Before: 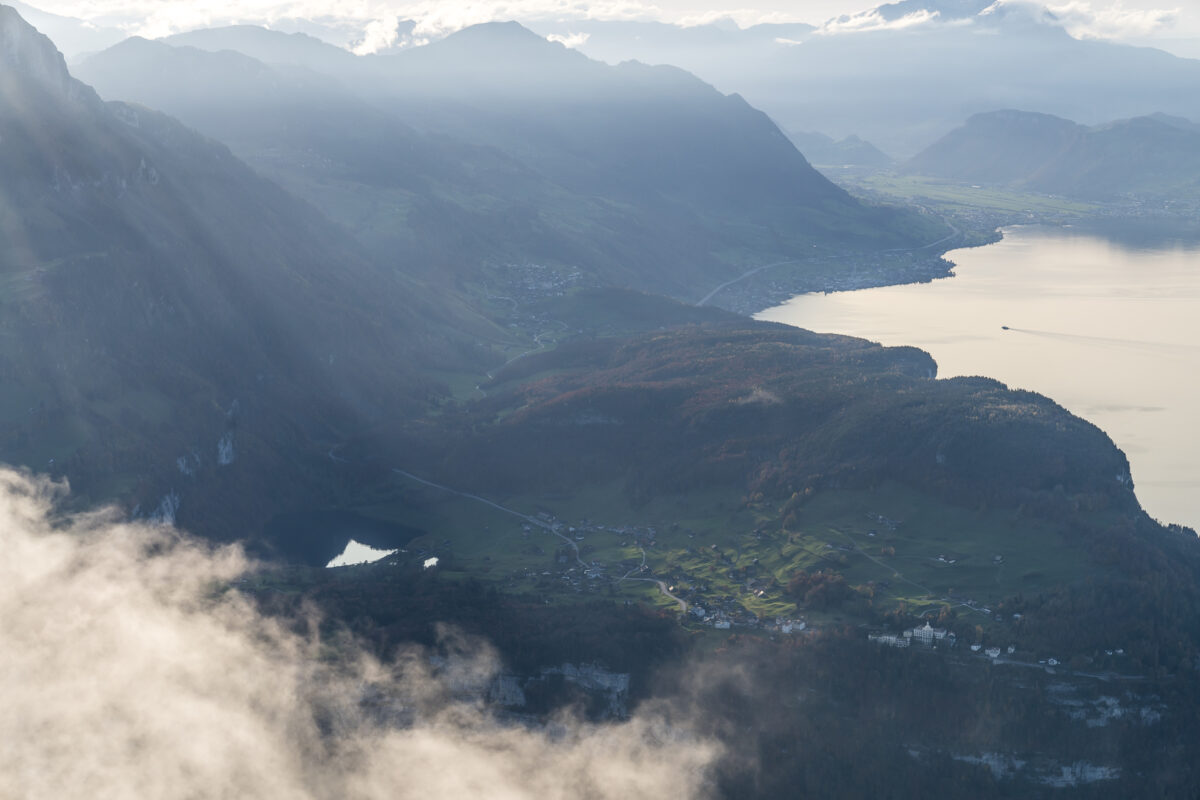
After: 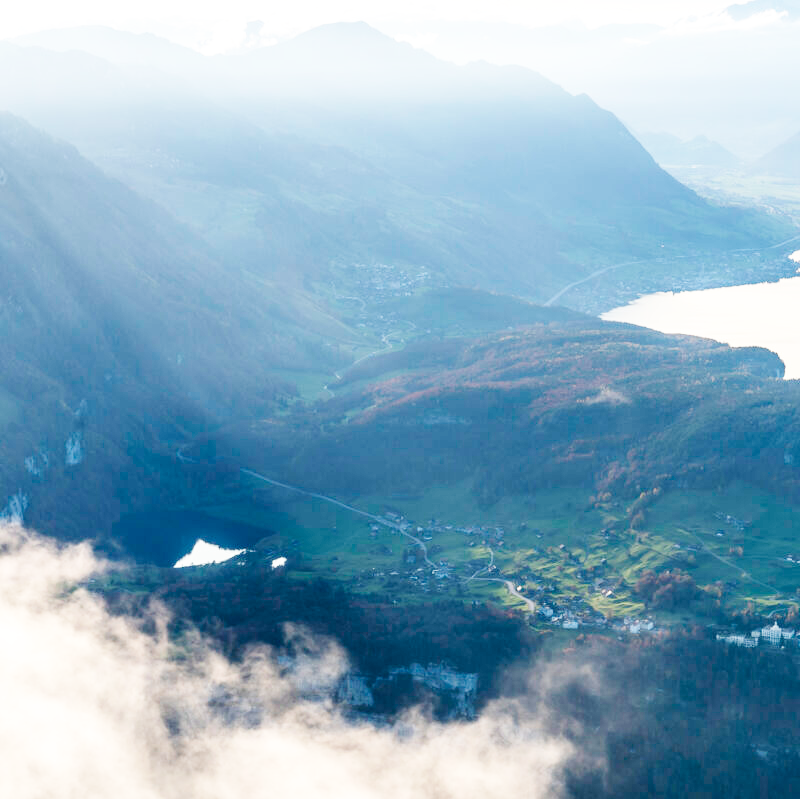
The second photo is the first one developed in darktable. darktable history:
base curve: curves: ch0 [(0, 0.003) (0.001, 0.002) (0.006, 0.004) (0.02, 0.022) (0.048, 0.086) (0.094, 0.234) (0.162, 0.431) (0.258, 0.629) (0.385, 0.8) (0.548, 0.918) (0.751, 0.988) (1, 1)], preserve colors none
crop and rotate: left 12.729%, right 20.581%
